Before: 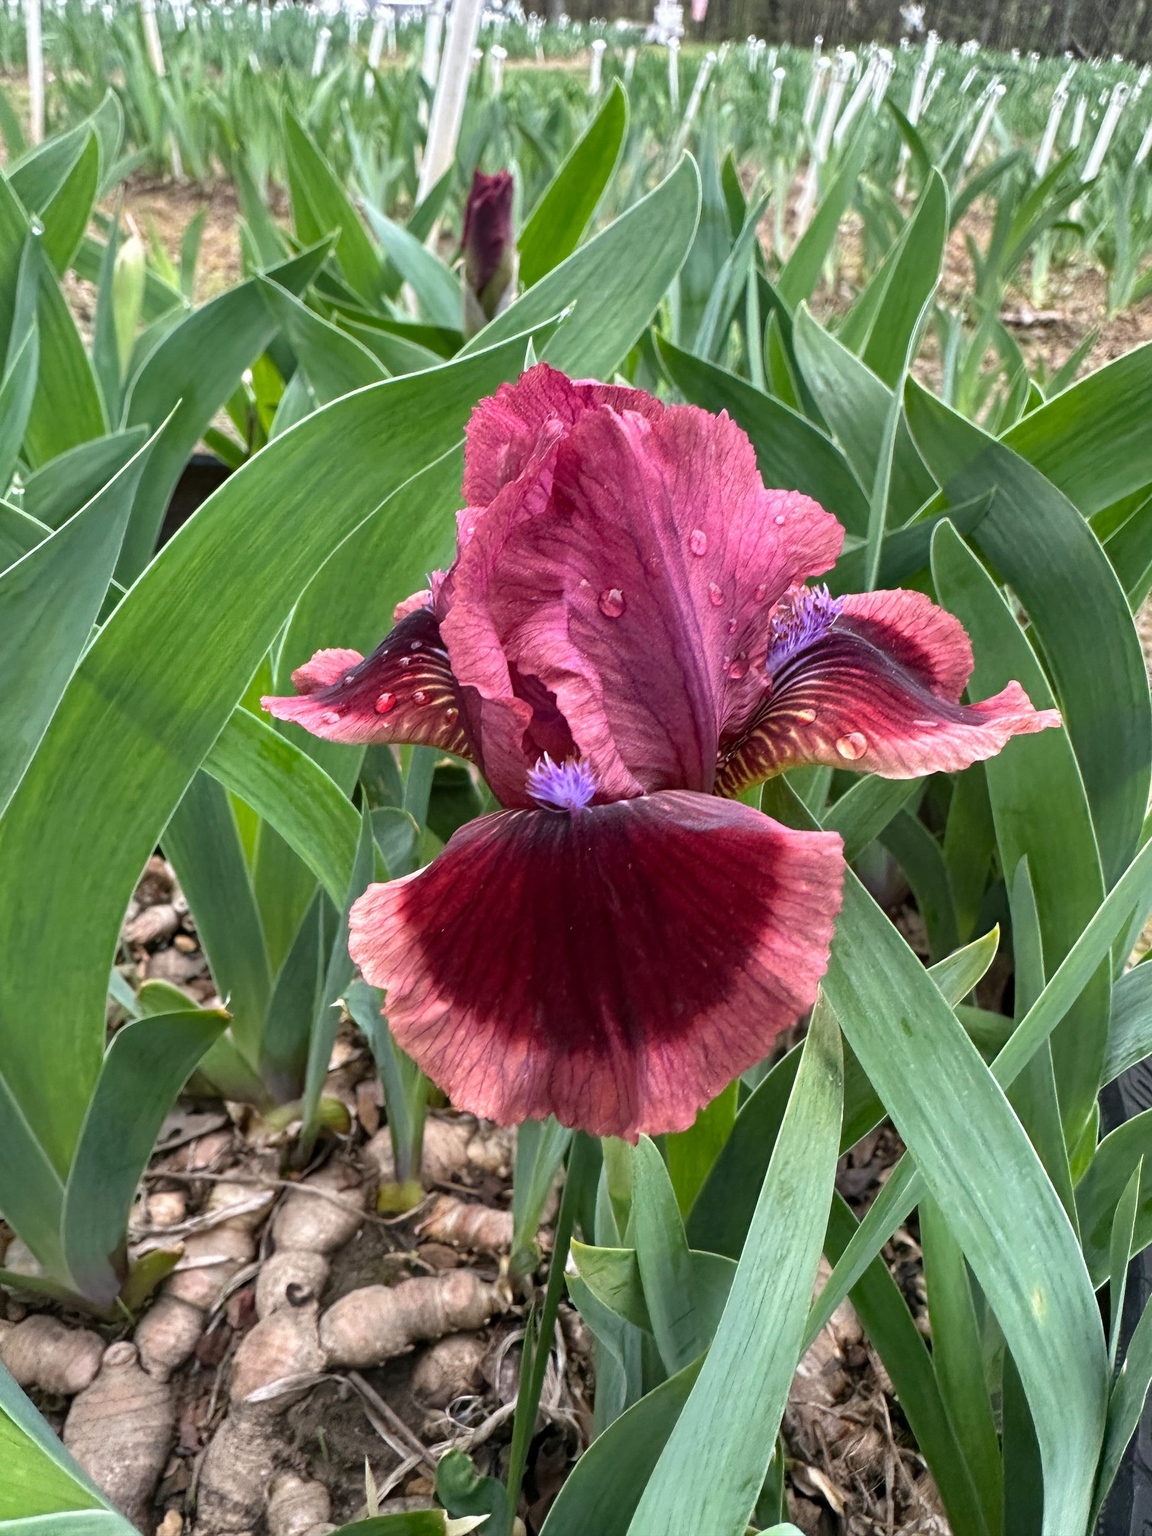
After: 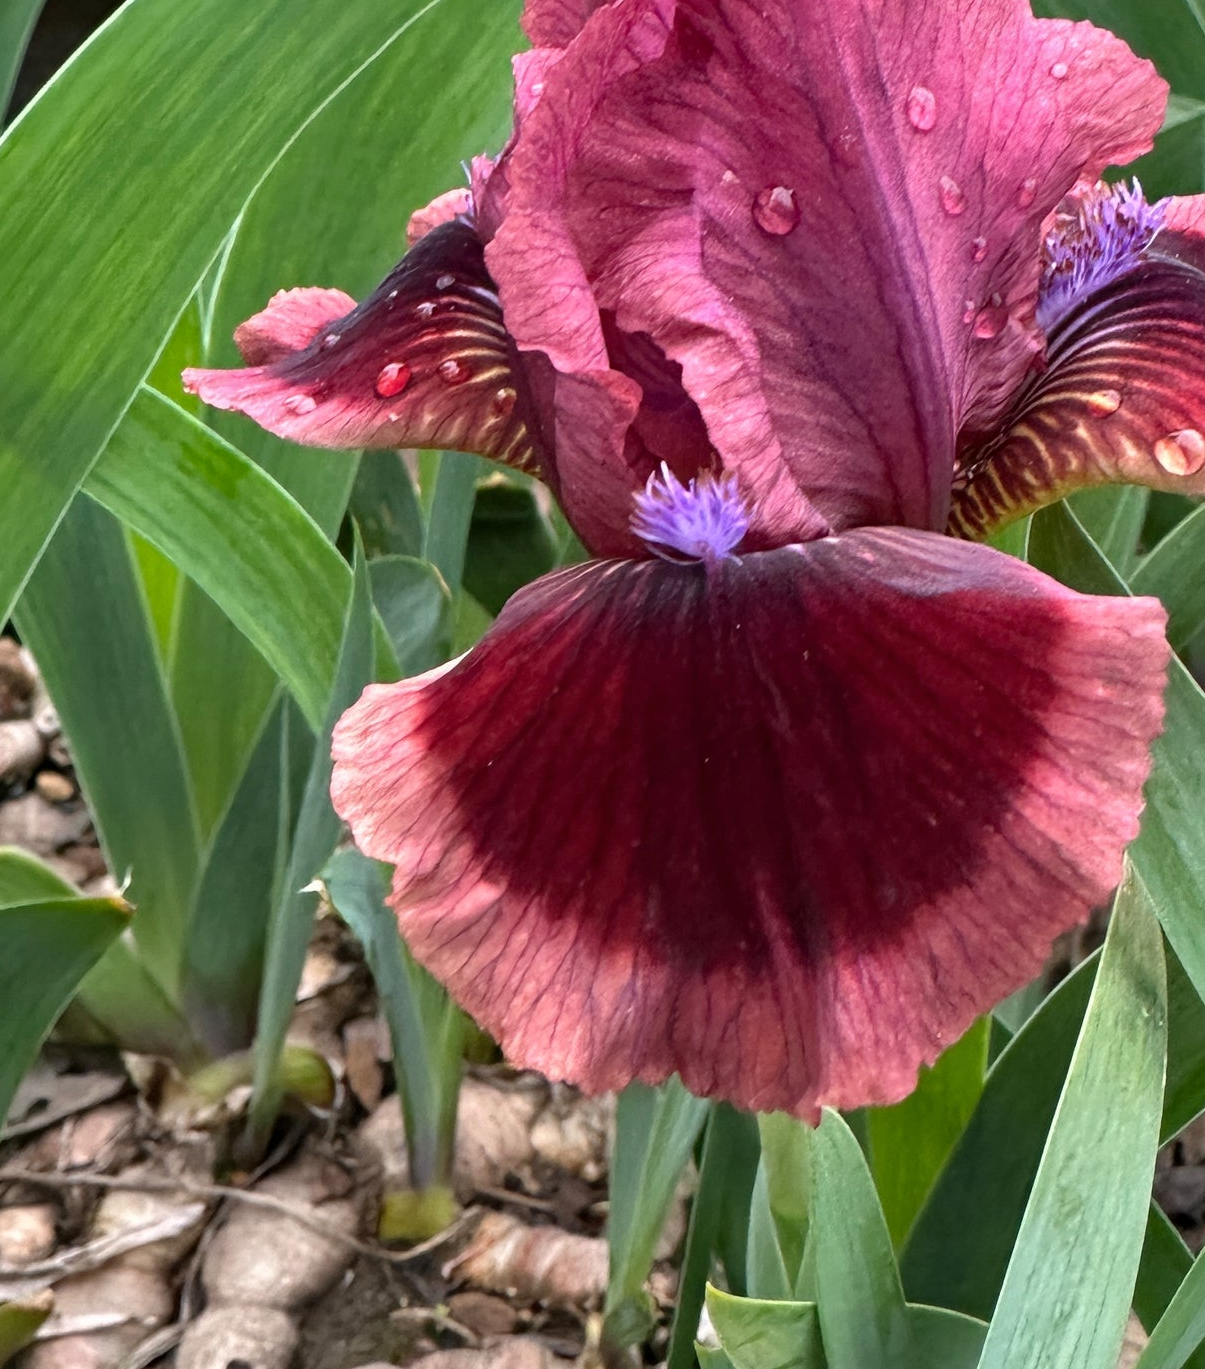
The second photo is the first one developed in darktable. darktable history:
crop: left 13.308%, top 31.146%, right 24.727%, bottom 16.071%
shadows and highlights: shadows 20.97, highlights -82.41, soften with gaussian
